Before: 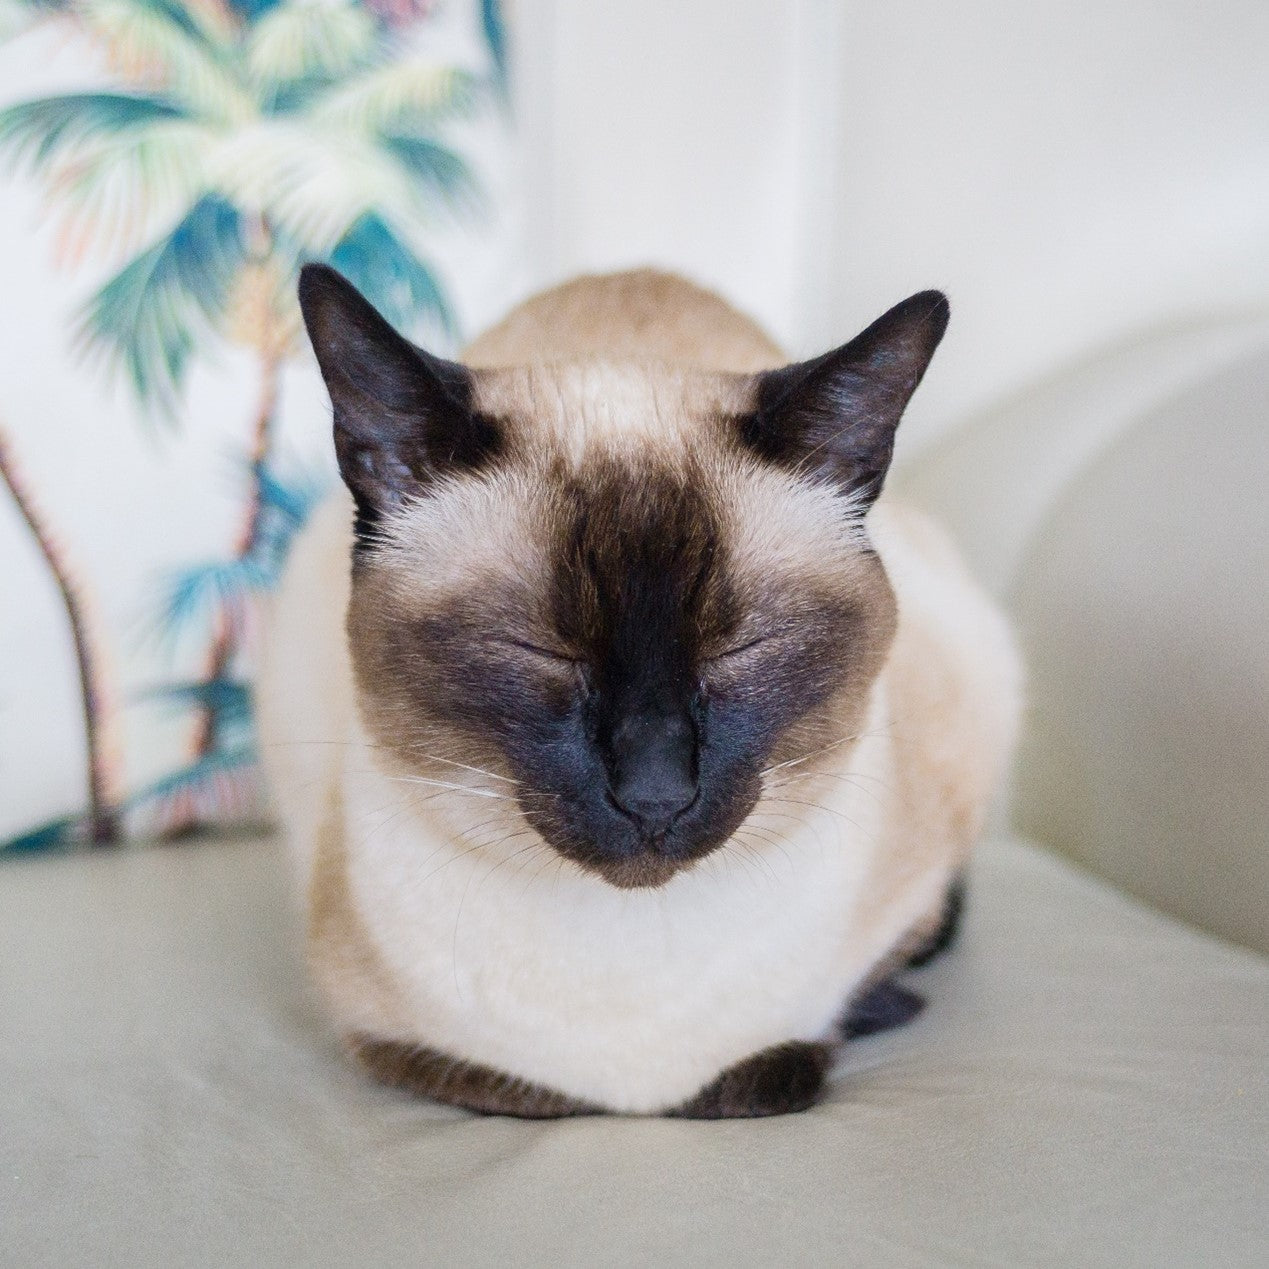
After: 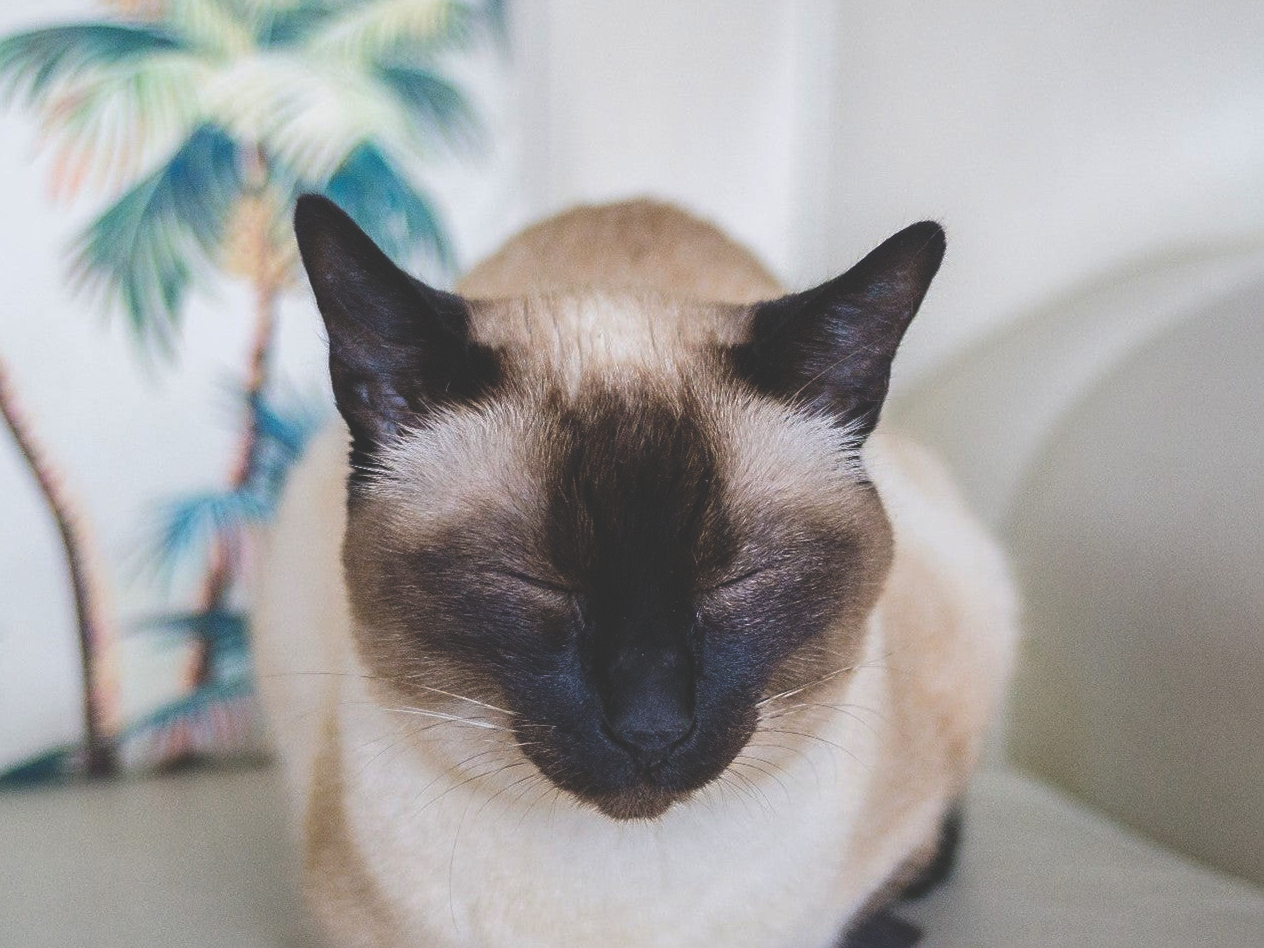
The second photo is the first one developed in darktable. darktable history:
crop: left 0.387%, top 5.469%, bottom 19.809%
rgb curve: curves: ch0 [(0, 0.186) (0.314, 0.284) (0.775, 0.708) (1, 1)], compensate middle gray true, preserve colors none
sharpen: amount 0.2
